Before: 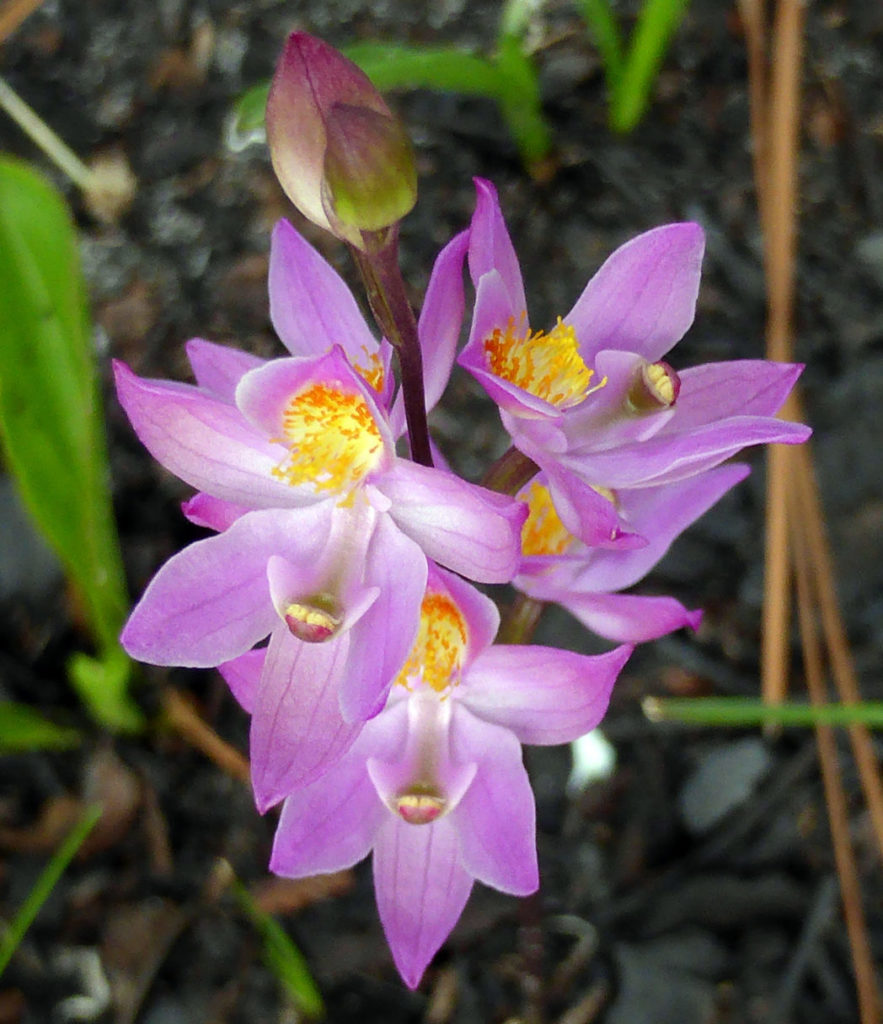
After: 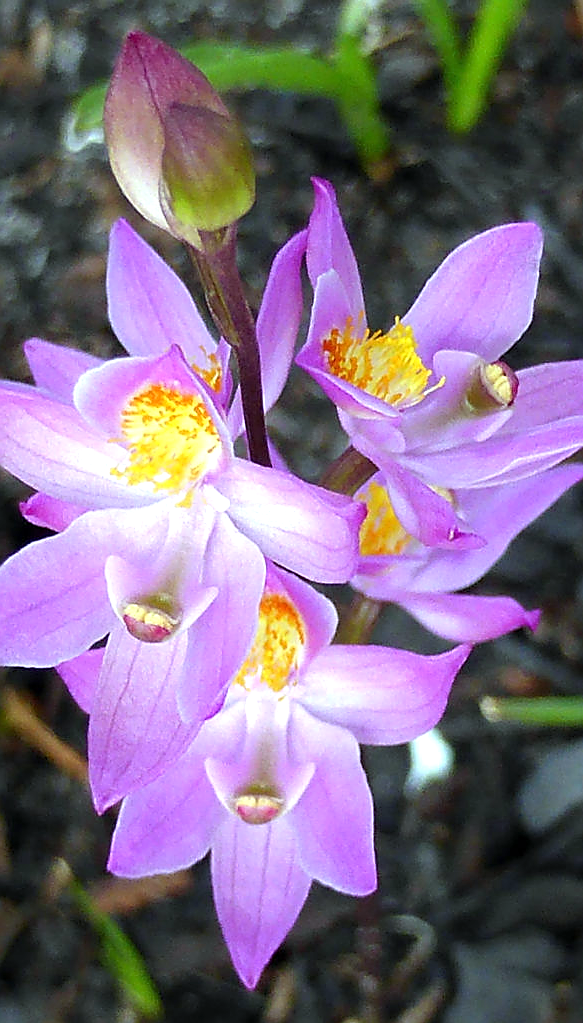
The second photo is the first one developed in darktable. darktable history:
exposure: exposure 0.515 EV, compensate highlight preservation false
crop and rotate: left 18.442%, right 15.508%
sharpen: radius 1.4, amount 1.25, threshold 0.7
white balance: red 0.931, blue 1.11
